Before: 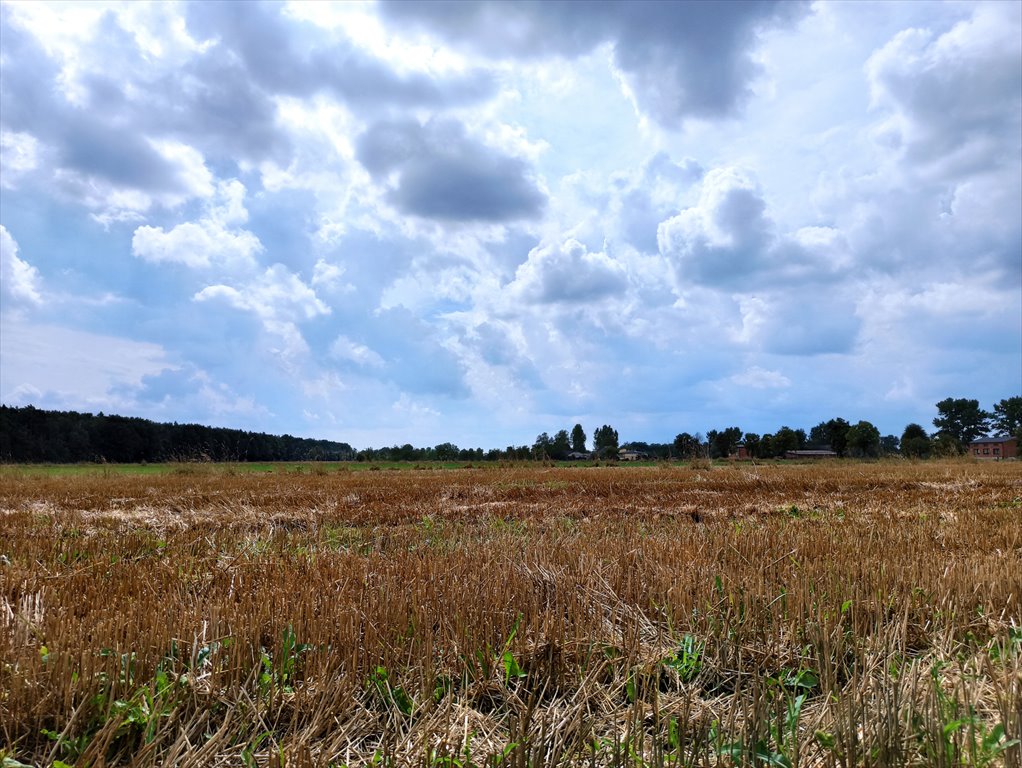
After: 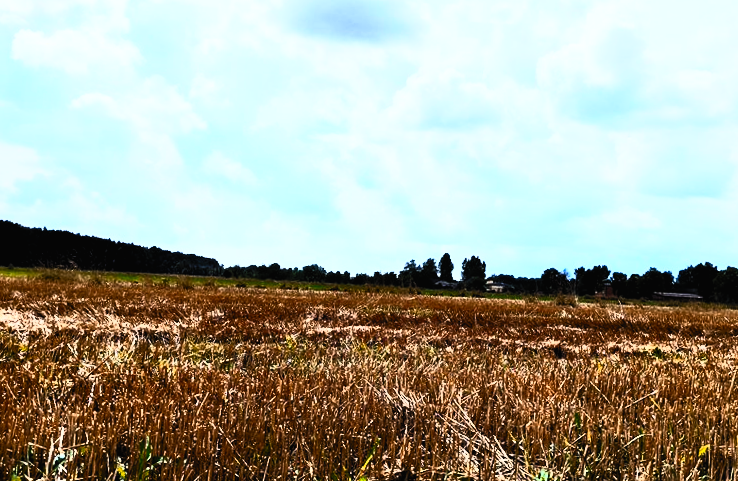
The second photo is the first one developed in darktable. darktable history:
color zones: curves: ch2 [(0, 0.5) (0.143, 0.5) (0.286, 0.416) (0.429, 0.5) (0.571, 0.5) (0.714, 0.5) (0.857, 0.5) (1, 0.5)]
contrast brightness saturation: contrast 0.83, brightness 0.59, saturation 0.59
crop and rotate: angle -3.37°, left 9.79%, top 20.73%, right 12.42%, bottom 11.82%
filmic rgb: black relative exposure -5 EV, hardness 2.88, contrast 1.4, highlights saturation mix -30%
